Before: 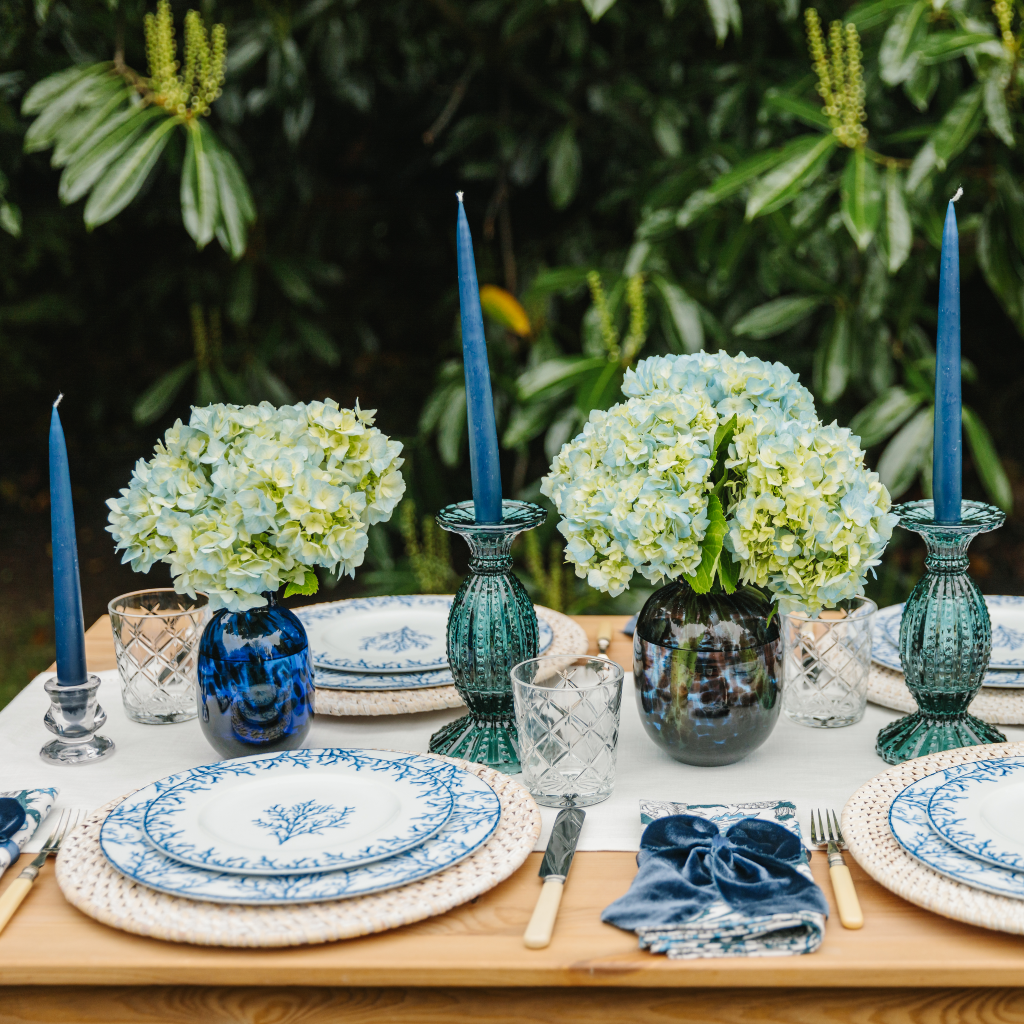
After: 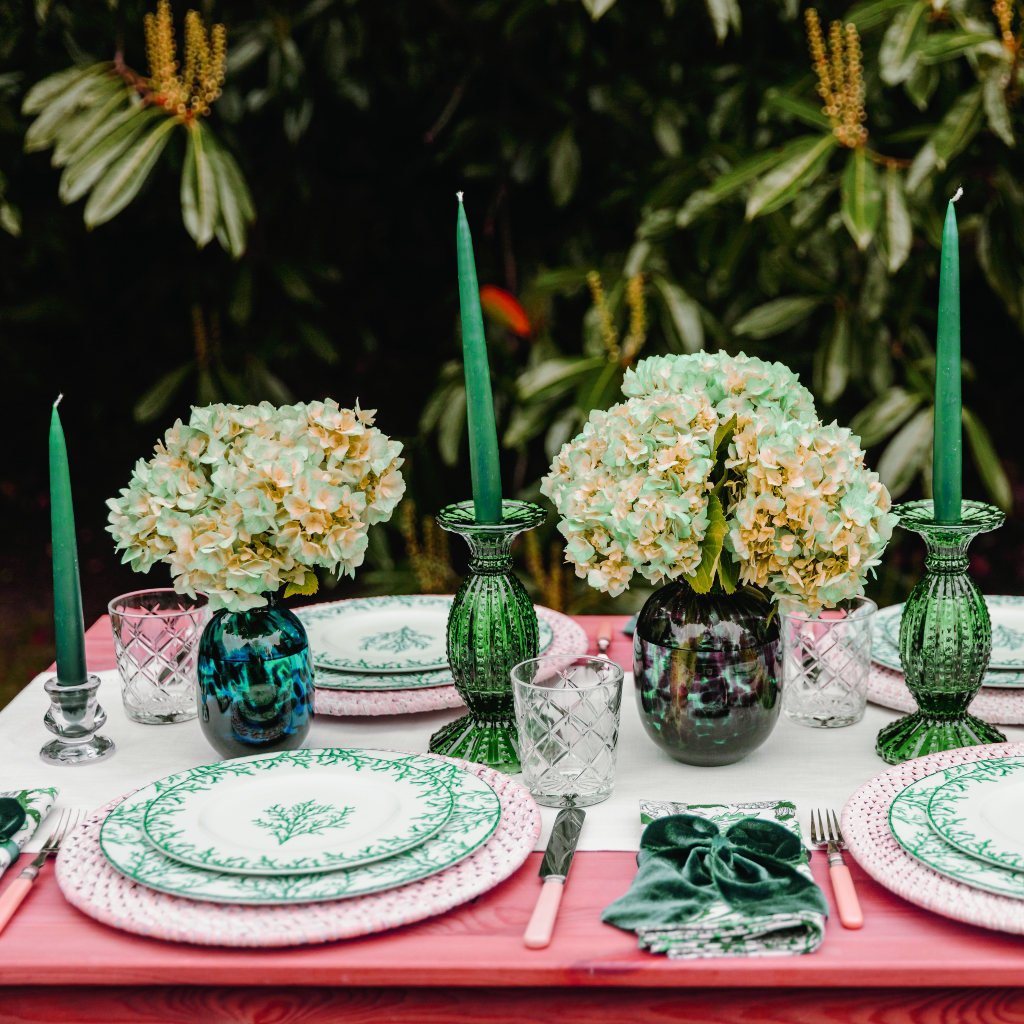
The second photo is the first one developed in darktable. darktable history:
tone curve: curves: ch0 [(0, 0) (0.003, 0.004) (0.011, 0.008) (0.025, 0.012) (0.044, 0.02) (0.069, 0.028) (0.1, 0.034) (0.136, 0.059) (0.177, 0.1) (0.224, 0.151) (0.277, 0.203) (0.335, 0.266) (0.399, 0.344) (0.468, 0.414) (0.543, 0.507) (0.623, 0.602) (0.709, 0.704) (0.801, 0.804) (0.898, 0.927) (1, 1)], preserve colors none
color look up table: target L [82.07, 95.25, 87.91, 89.23, 82.97, 58.2, 73.19, 73.35, 59.35, 50.12, 44.41, 25.02, 4.715, 200.07, 74.82, 77.35, 62.05, 56.16, 51.39, 57.09, 59.12, 54.81, 37.73, 23.94, 26.22, 15.75, 81.36, 66.98, 66.35, 64.74, 66.91, 63.77, 63.85, 56.72, 85.07, 48.74, 48.89, 35.8, 30.74, 45.69, 30.78, 15.9, 3.863, 84.66, 85.45, 79.08, 87.54, 68.04, 50.05], target a [10.16, -16.3, -30.71, -8.547, -65.33, 33.04, -59.33, -60.26, -14.67, -40.96, -37.35, -24.07, -7.349, 0, 18.31, 34.64, 57.96, 72.98, 66.31, 71.75, 78, 45.01, 9.316, 37.43, 42.13, 27.63, 11.49, 49.22, 4.953, -0.084, -5.458, 43.83, 24.52, 17.87, -38.14, 33.23, 62.23, 56.27, 39.03, -14.06, 30.18, 32.87, 17.24, -65.58, -16.85, -62.6, -45.99, -44.6, -38.36], target b [58.84, 50.57, 28.96, 75.58, 66.79, 56.29, 58.21, 59.91, 37.48, 42.84, 39.28, 24.83, 7.047, 0, 16.46, -16, 37.86, 60.66, 26.04, -55.34, -52.26, -30.15, -6.104, 33.59, -24.58, -15.97, -17.95, -39.31, -46.29, -1.182, -23.54, -49.72, -31.14, -18.3, -21, -69.25, -62.11, -92.11, -51.39, -26.46, -33.02, -54.81, -28.51, 67.67, 10.85, 56.89, -2.639, 15.54, 25.65], num patches 49
